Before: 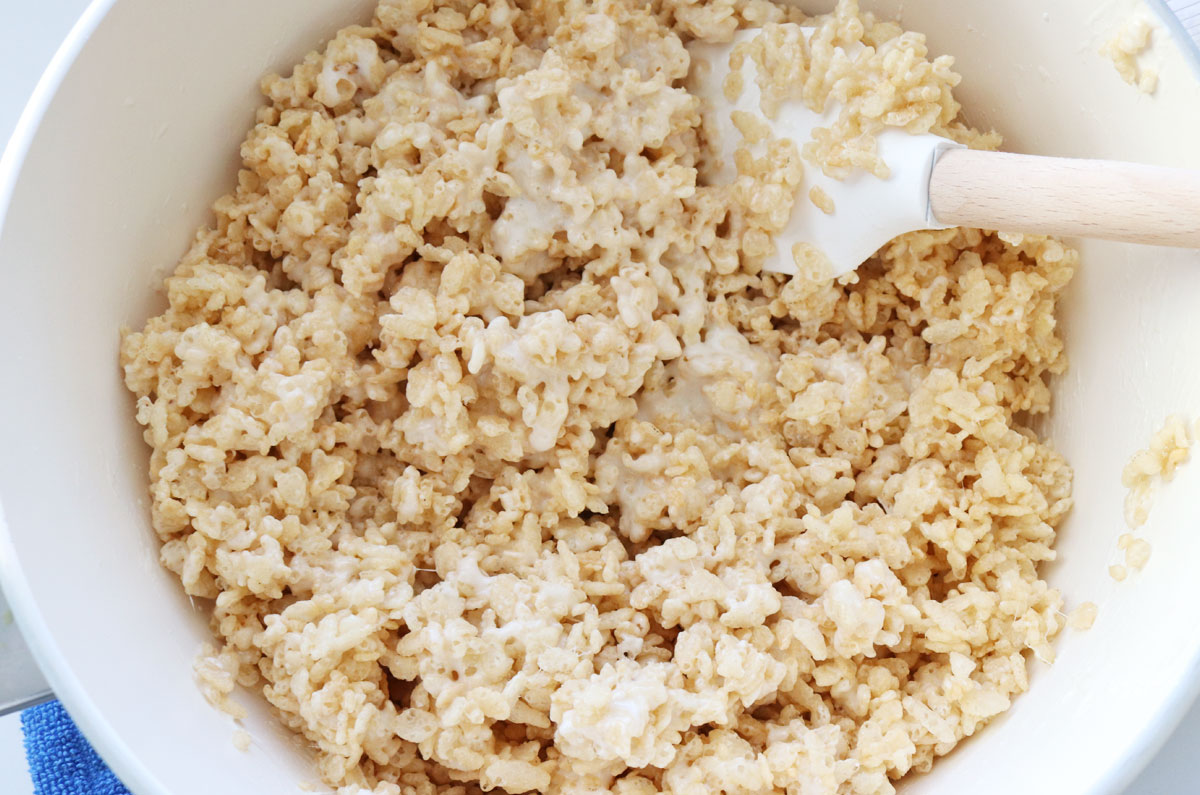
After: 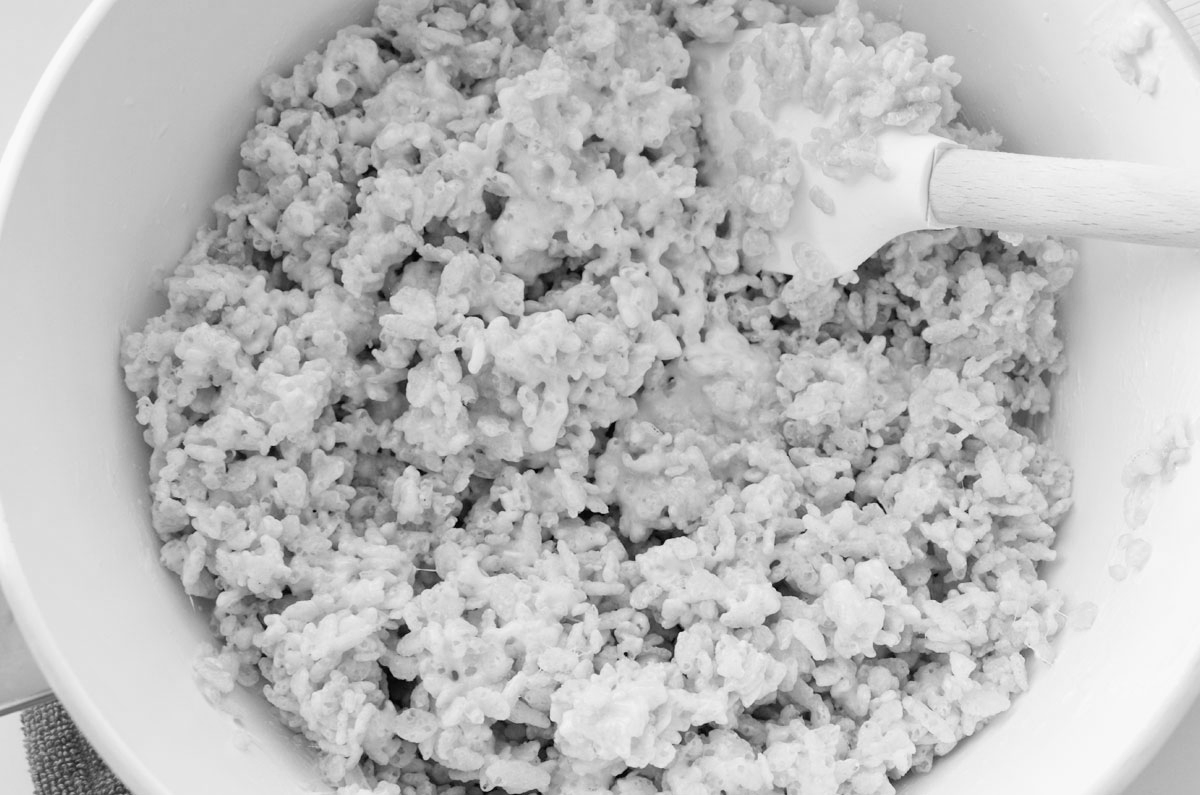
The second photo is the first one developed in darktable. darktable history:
monochrome: a 32, b 64, size 2.3
color balance: mode lift, gamma, gain (sRGB), lift [1, 0.69, 1, 1], gamma [1, 1.482, 1, 1], gain [1, 1, 1, 0.802]
